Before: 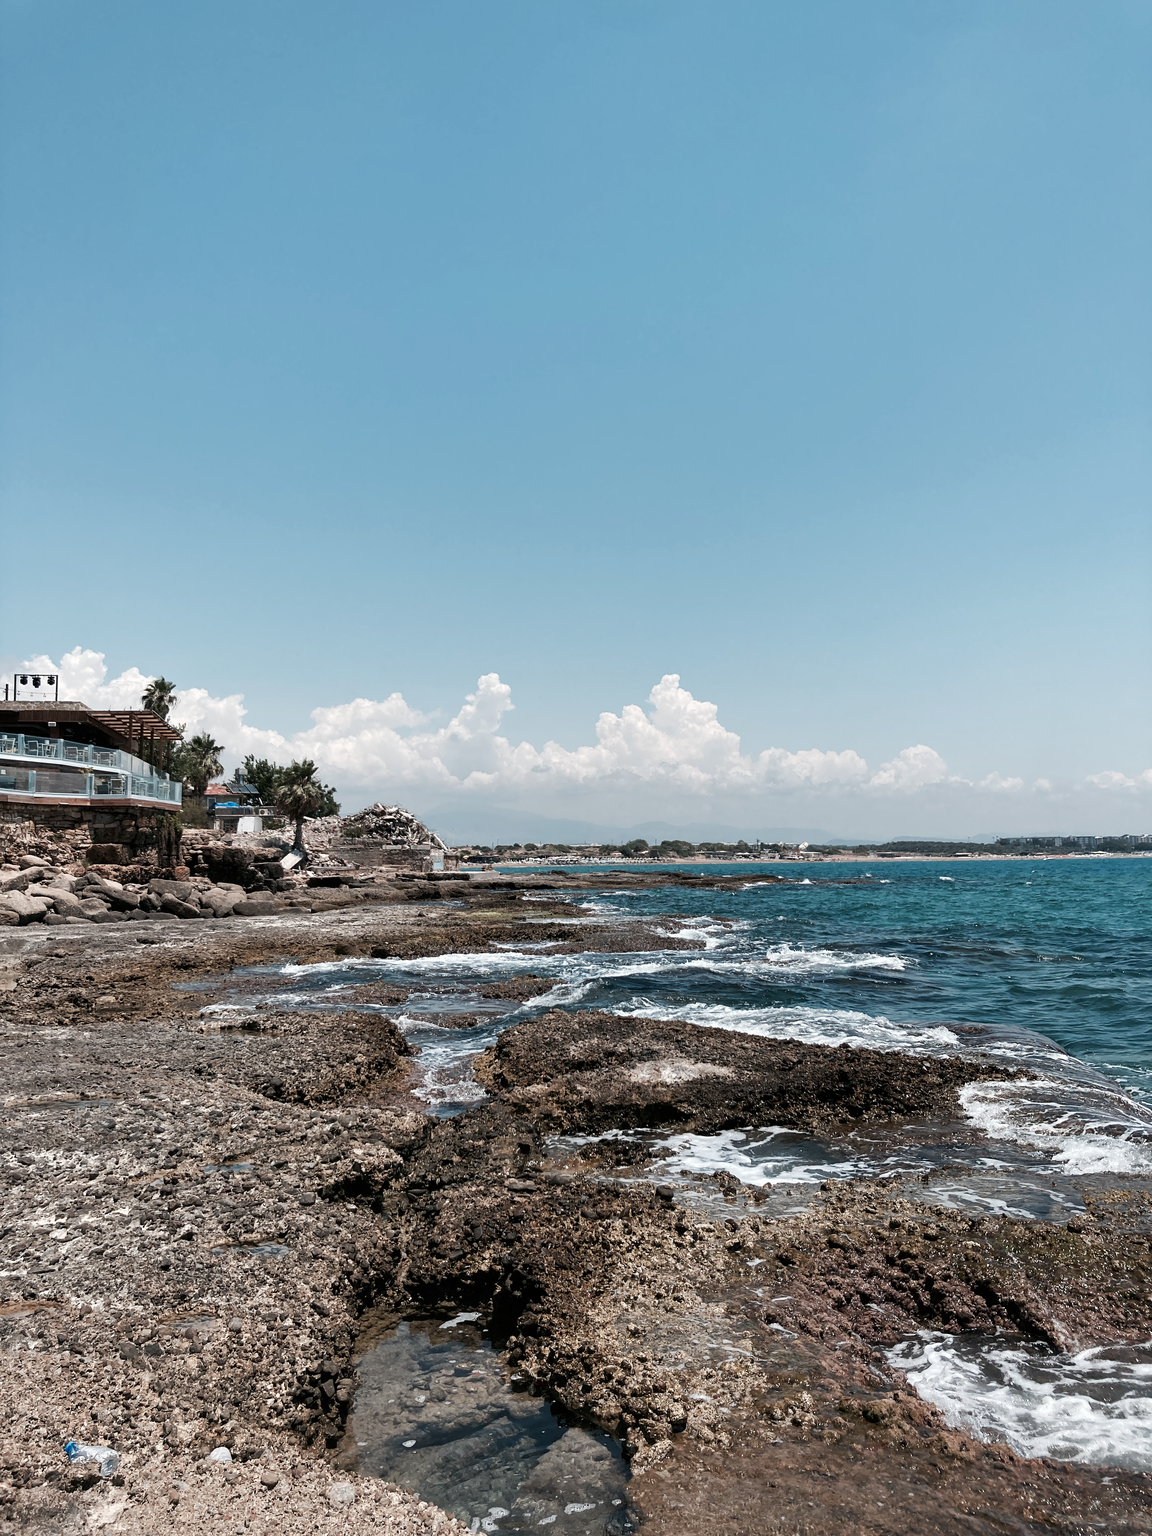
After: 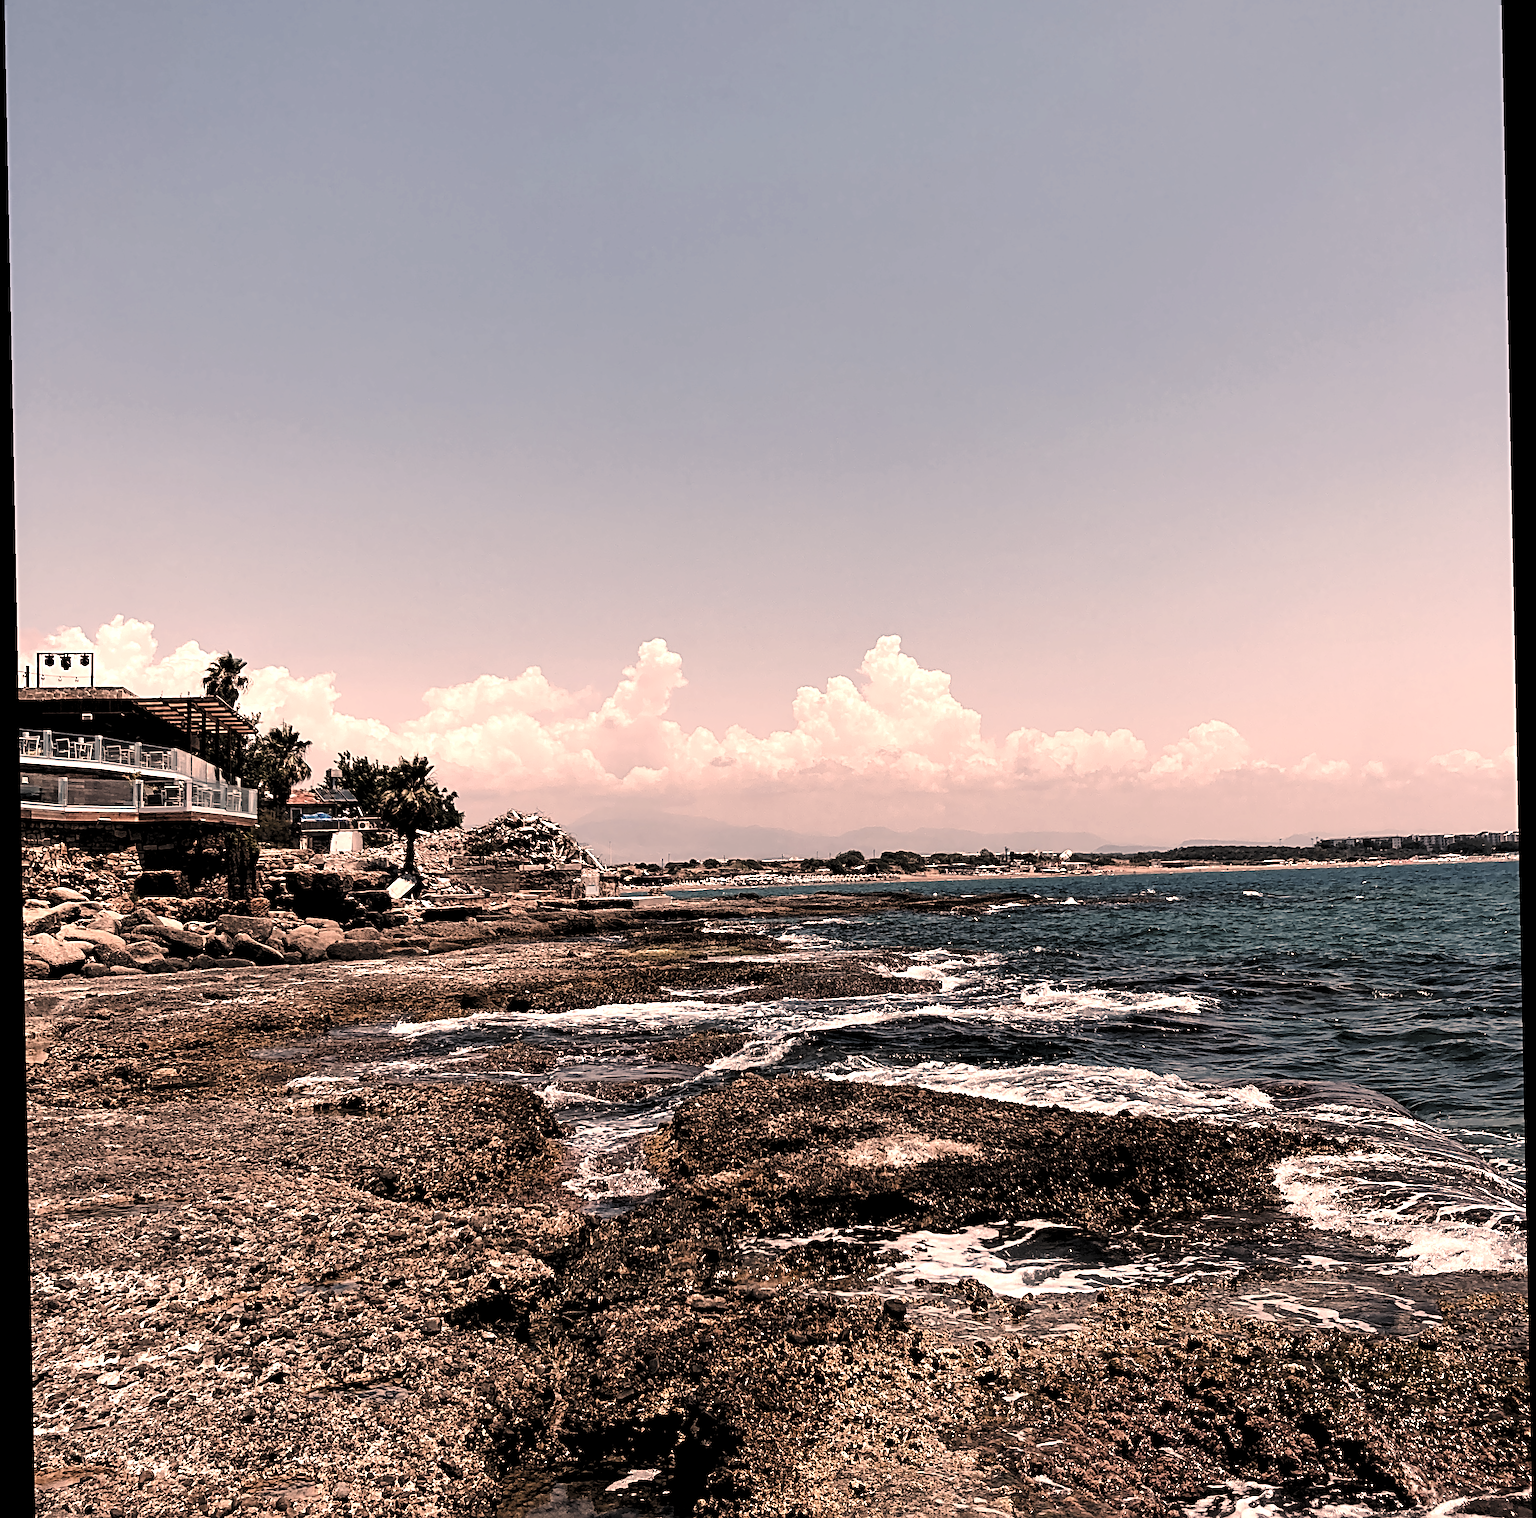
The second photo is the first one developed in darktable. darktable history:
color correction: highlights a* 21.16, highlights b* 19.61
crop and rotate: top 12.5%, bottom 12.5%
sharpen: radius 4
rotate and perspective: rotation -1.17°, automatic cropping off
levels: levels [0.182, 0.542, 0.902]
